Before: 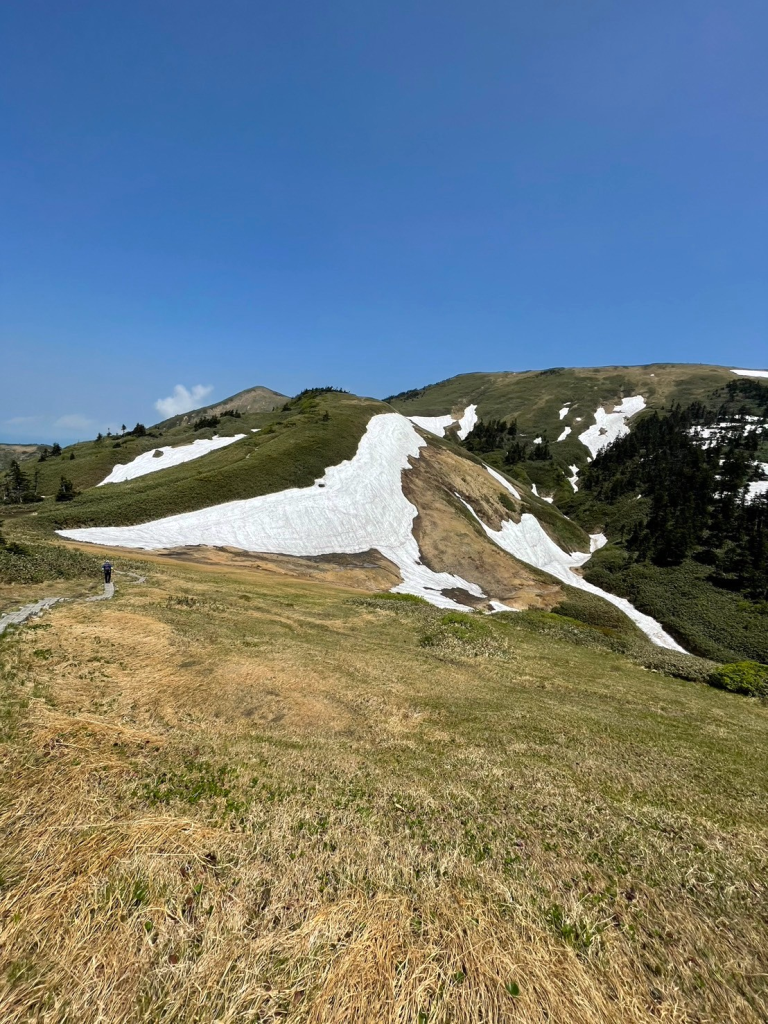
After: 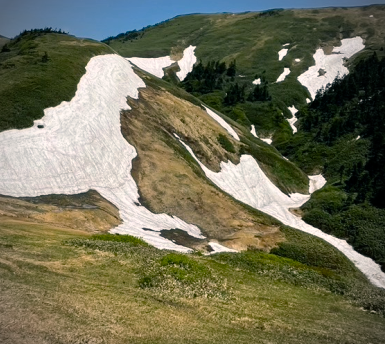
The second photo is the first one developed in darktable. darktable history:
vignetting: brightness -0.575, unbound false
tone equalizer: on, module defaults
color balance rgb: power › luminance -7.529%, power › chroma 1.085%, power › hue 216.64°, highlights gain › chroma 3.043%, highlights gain › hue 60.27°, perceptual saturation grading › global saturation 20%, perceptual saturation grading › highlights -25.165%, perceptual saturation grading › shadows 24.121%, global vibrance 15.012%
crop: left 36.679%, top 35.154%, right 13.105%, bottom 31.158%
